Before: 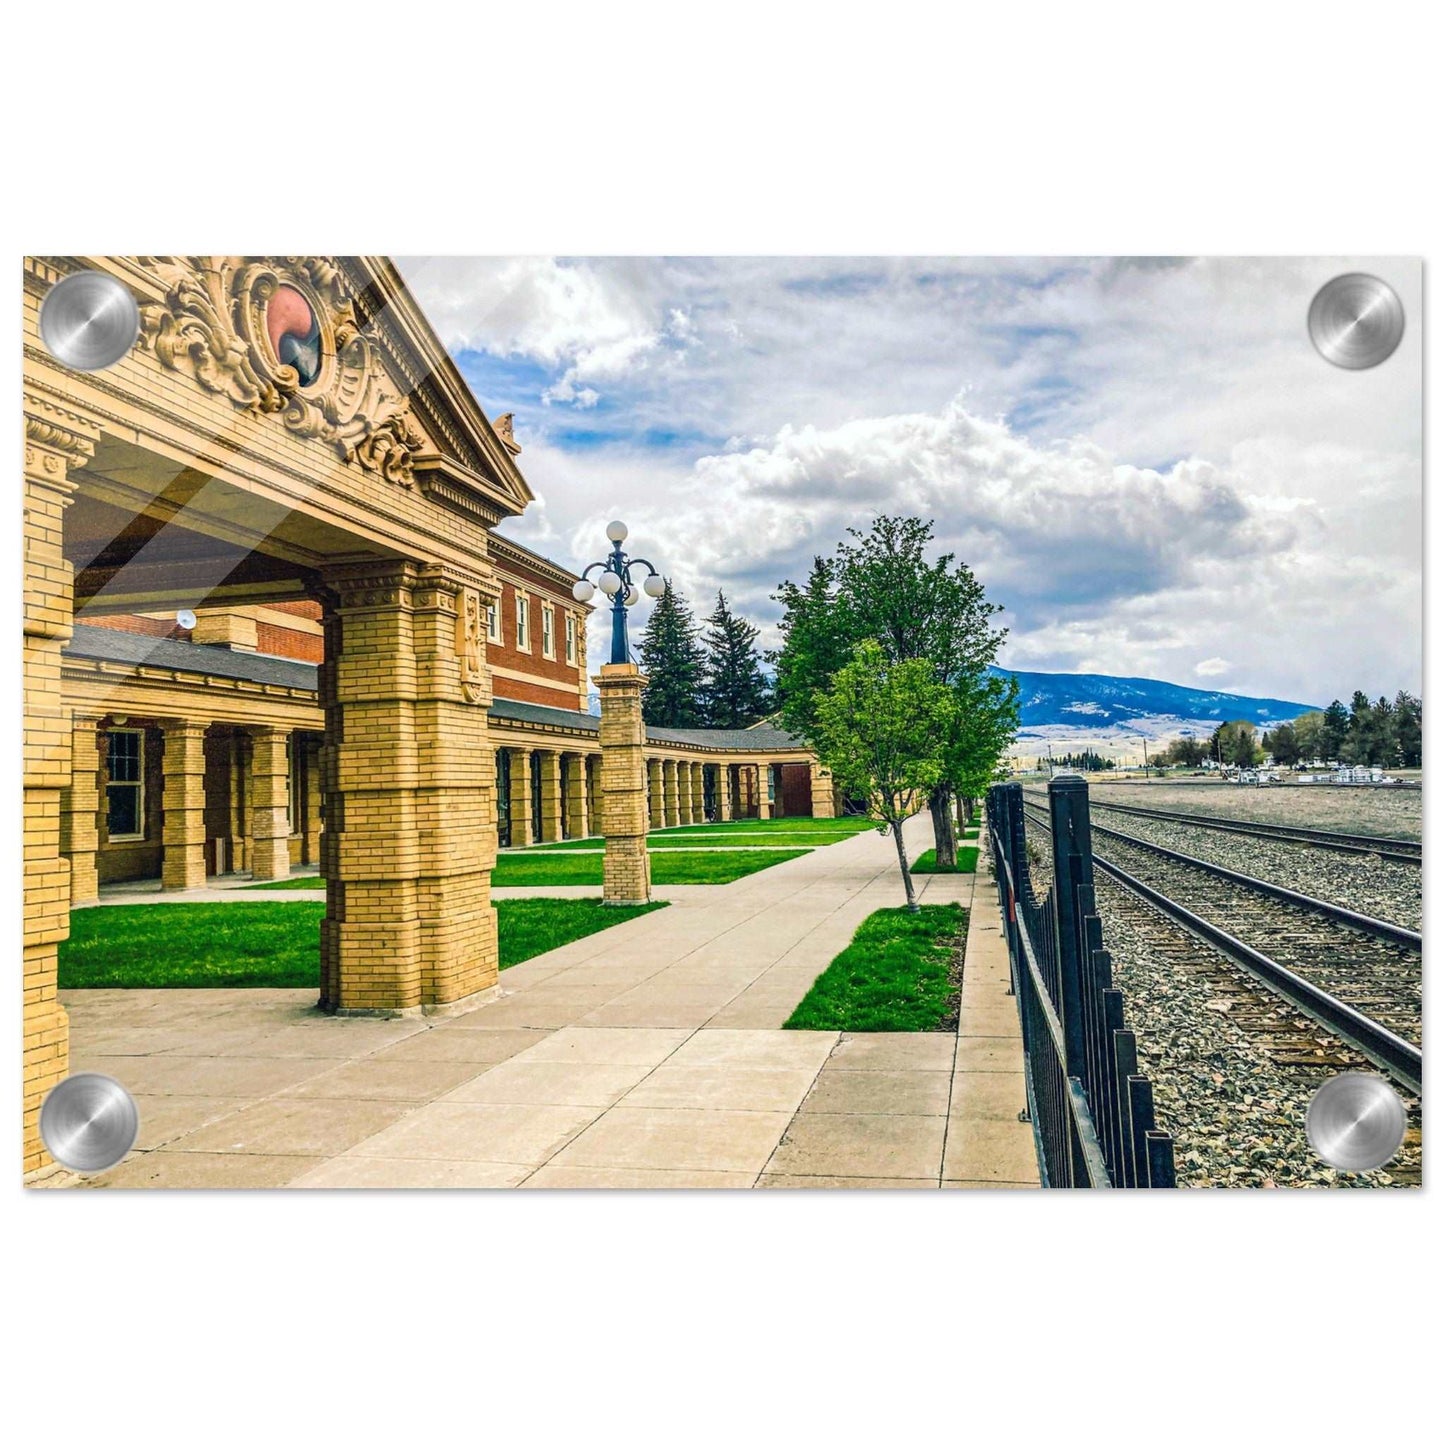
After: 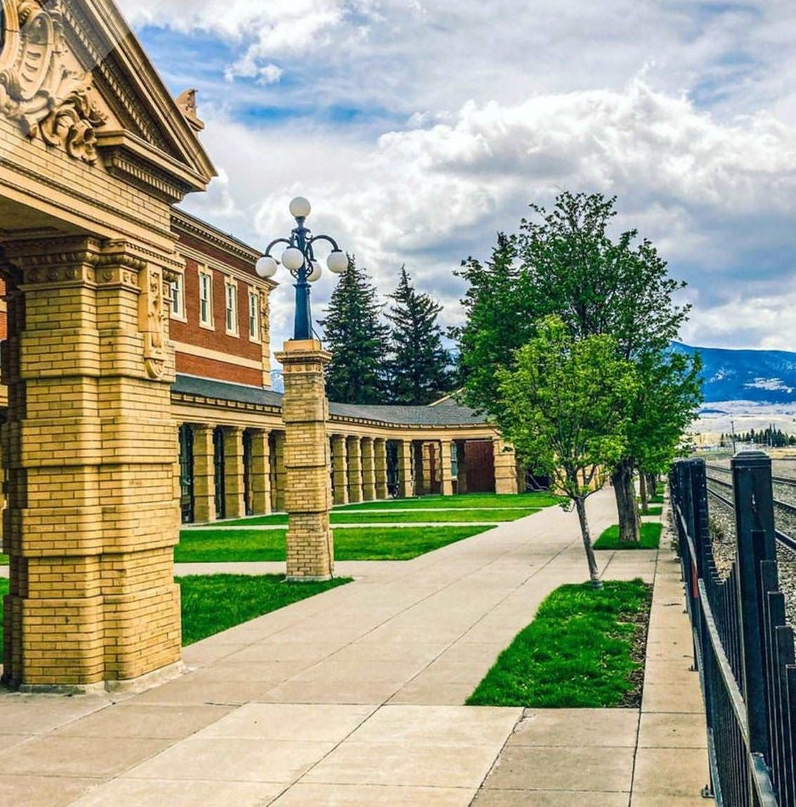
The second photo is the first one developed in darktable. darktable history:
crop and rotate: left 22.006%, top 22.45%, right 22.859%, bottom 21.659%
